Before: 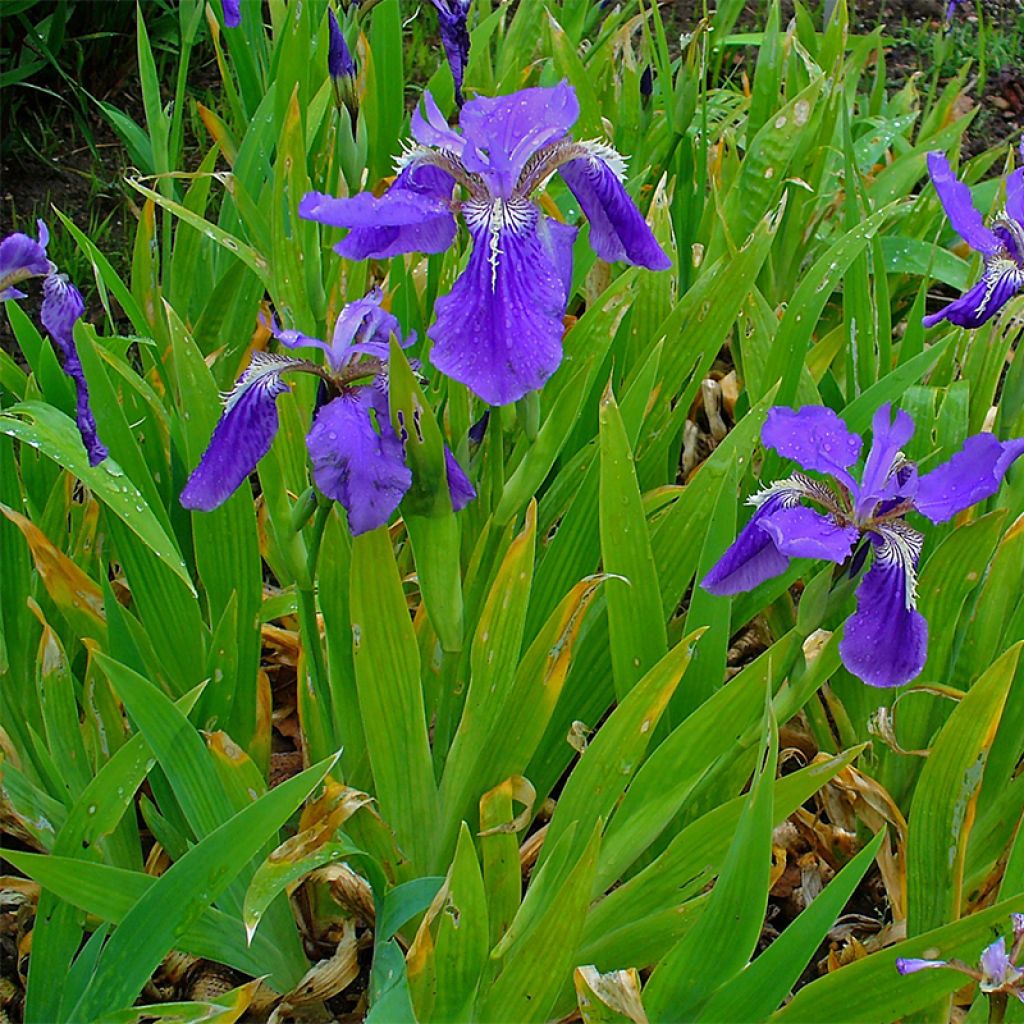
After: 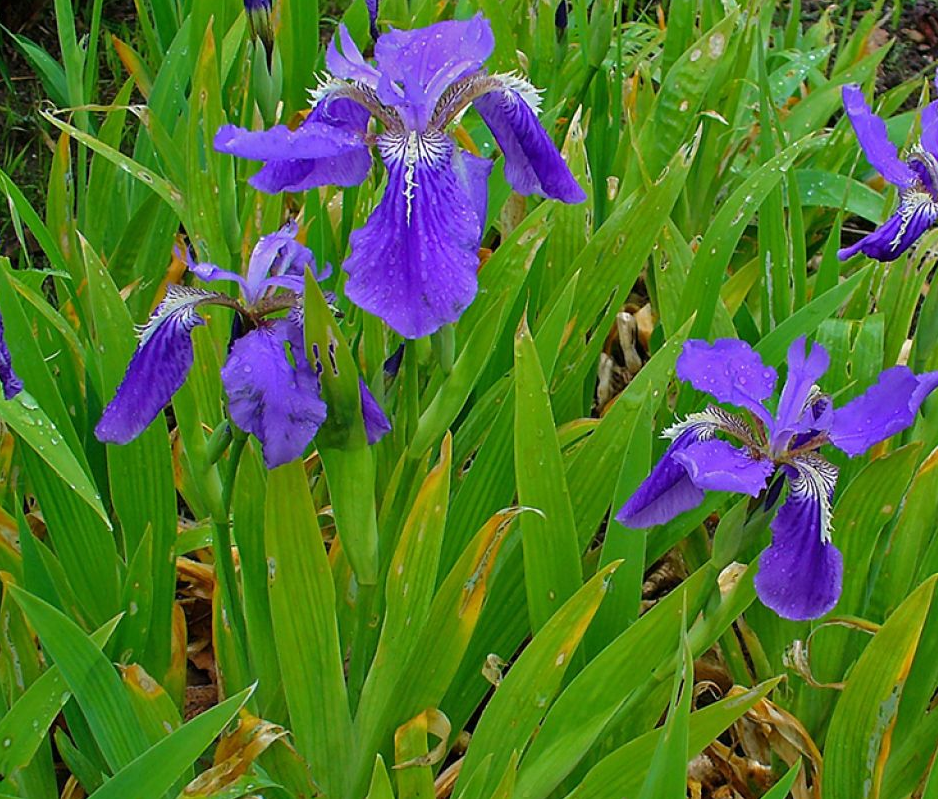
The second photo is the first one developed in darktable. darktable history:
crop: left 8.306%, top 6.619%, bottom 15.336%
